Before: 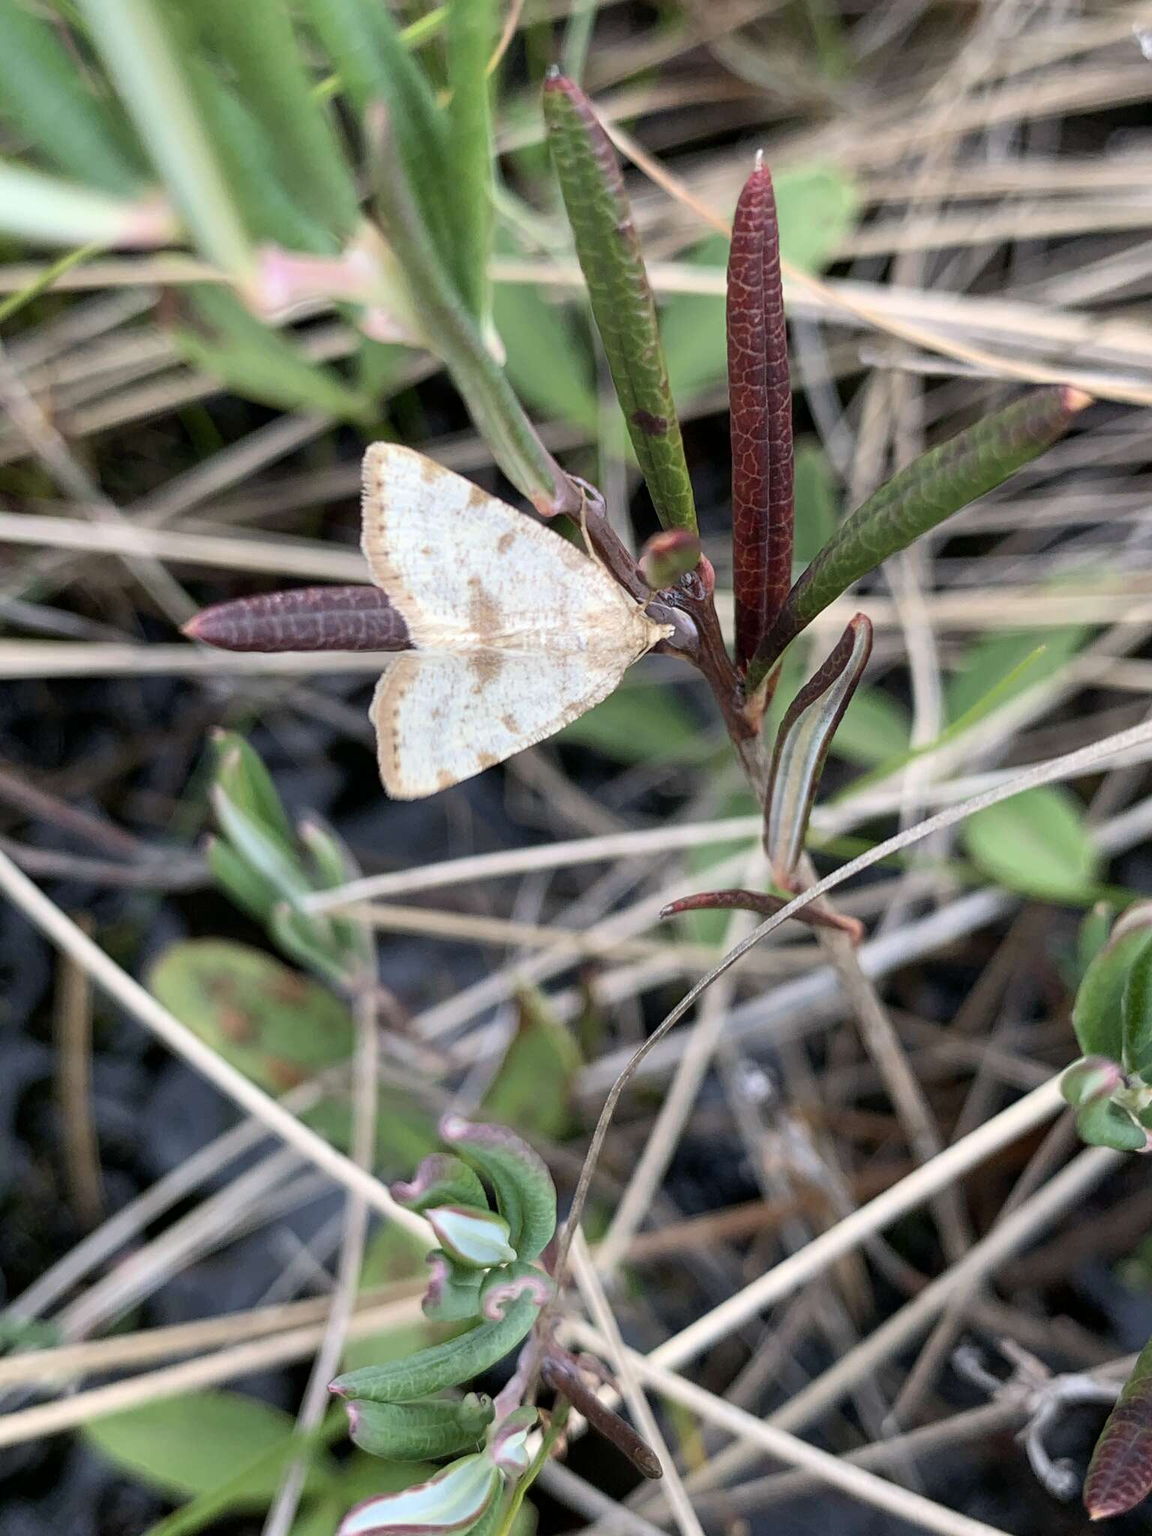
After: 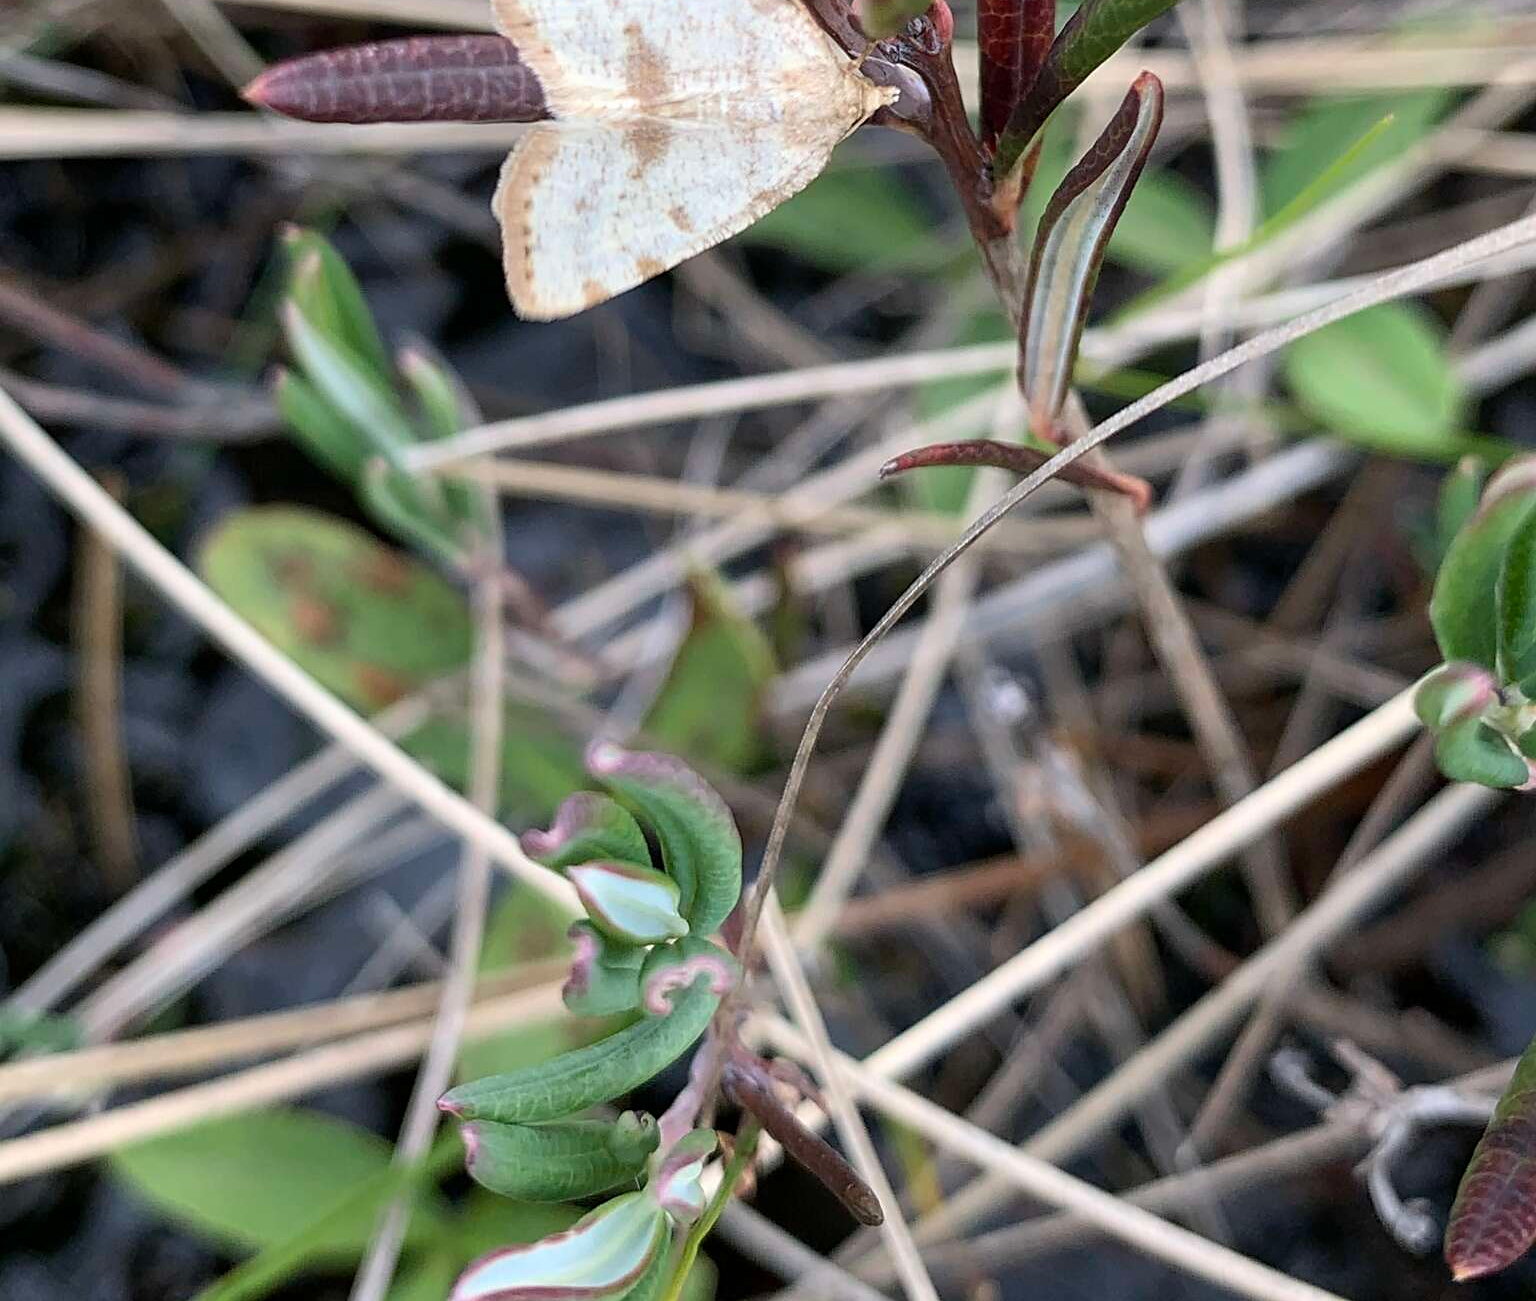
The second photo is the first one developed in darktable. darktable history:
crop and rotate: top 36.435%
sharpen: radius 1.864, amount 0.398, threshold 1.271
